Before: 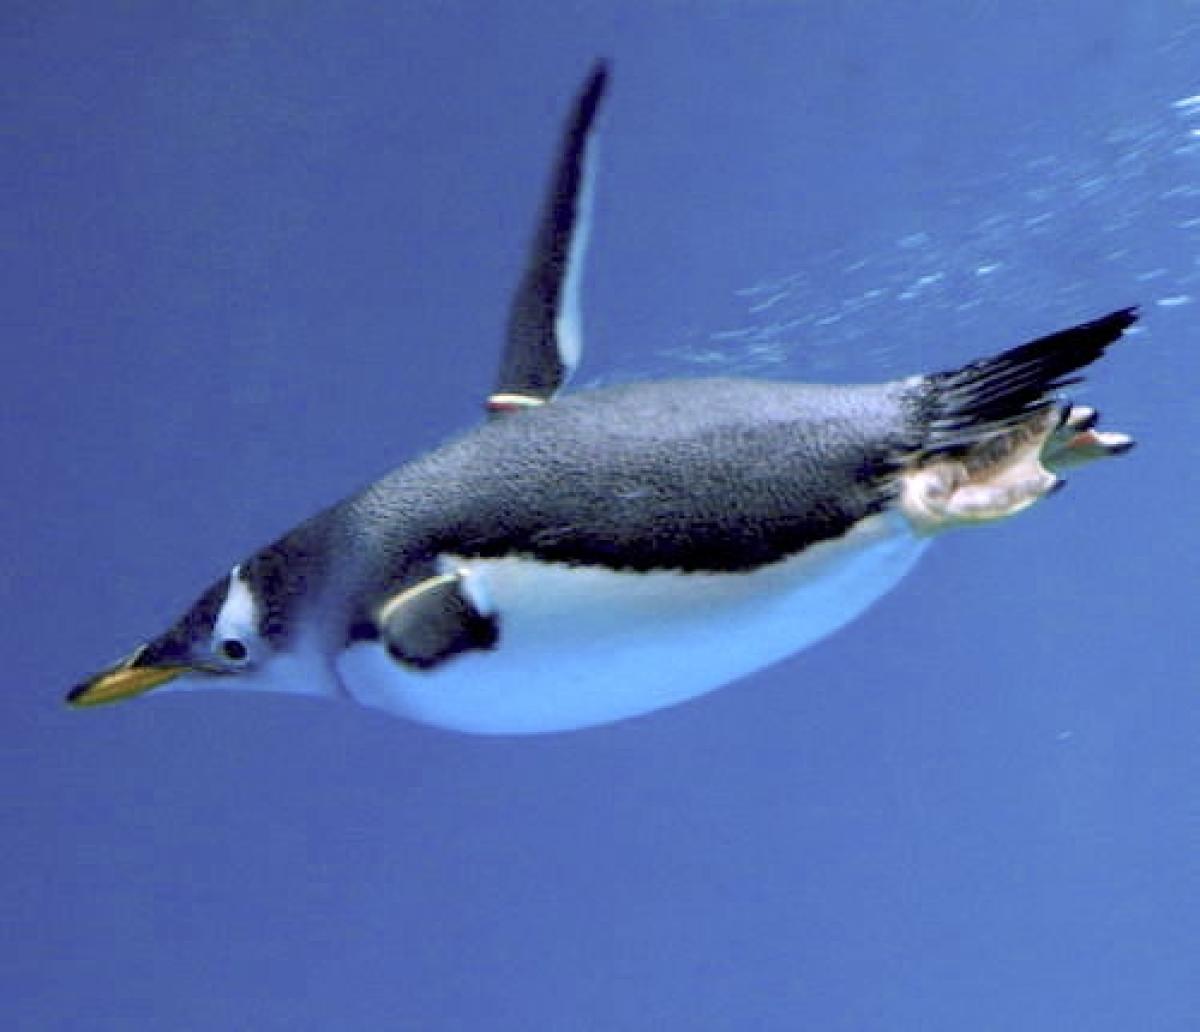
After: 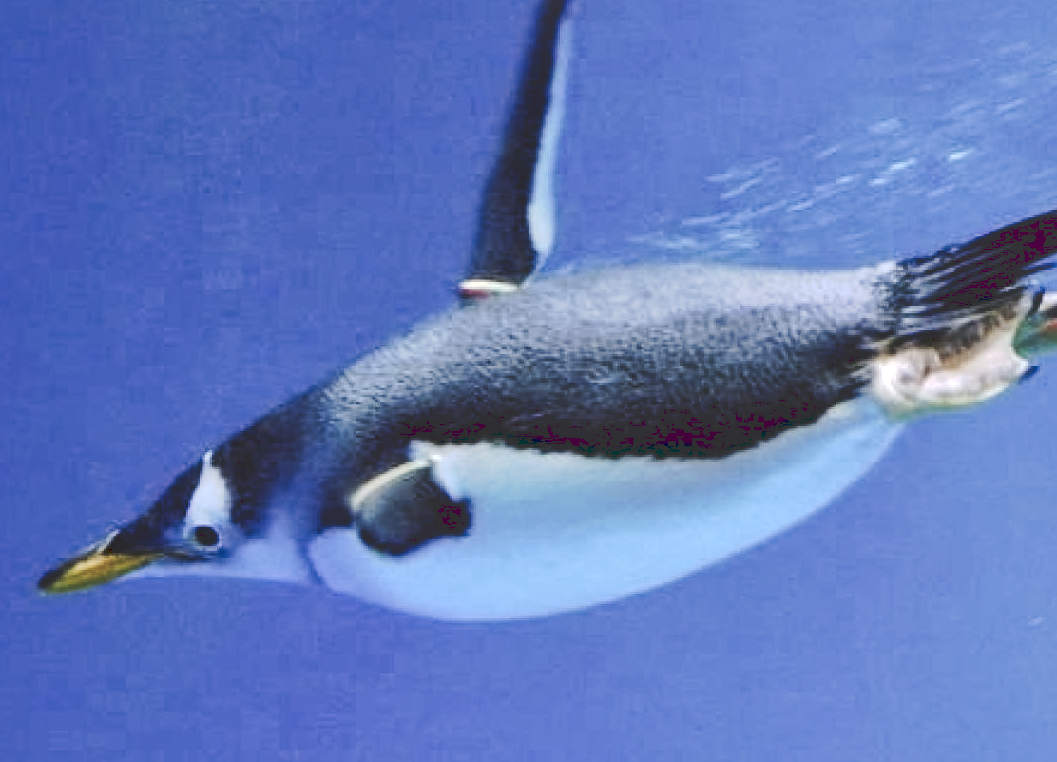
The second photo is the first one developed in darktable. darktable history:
crop and rotate: left 2.396%, top 11.095%, right 9.501%, bottom 15.068%
local contrast: mode bilateral grid, contrast 21, coarseness 50, detail 129%, midtone range 0.2
tone curve: curves: ch0 [(0, 0) (0.003, 0.174) (0.011, 0.178) (0.025, 0.182) (0.044, 0.185) (0.069, 0.191) (0.1, 0.194) (0.136, 0.199) (0.177, 0.219) (0.224, 0.246) (0.277, 0.284) (0.335, 0.35) (0.399, 0.43) (0.468, 0.539) (0.543, 0.637) (0.623, 0.711) (0.709, 0.799) (0.801, 0.865) (0.898, 0.914) (1, 1)], preserve colors none
shadows and highlights: on, module defaults
contrast equalizer: y [[0.5 ×6], [0.5 ×6], [0.5 ×6], [0 ×6], [0, 0.039, 0.251, 0.29, 0.293, 0.292]]
